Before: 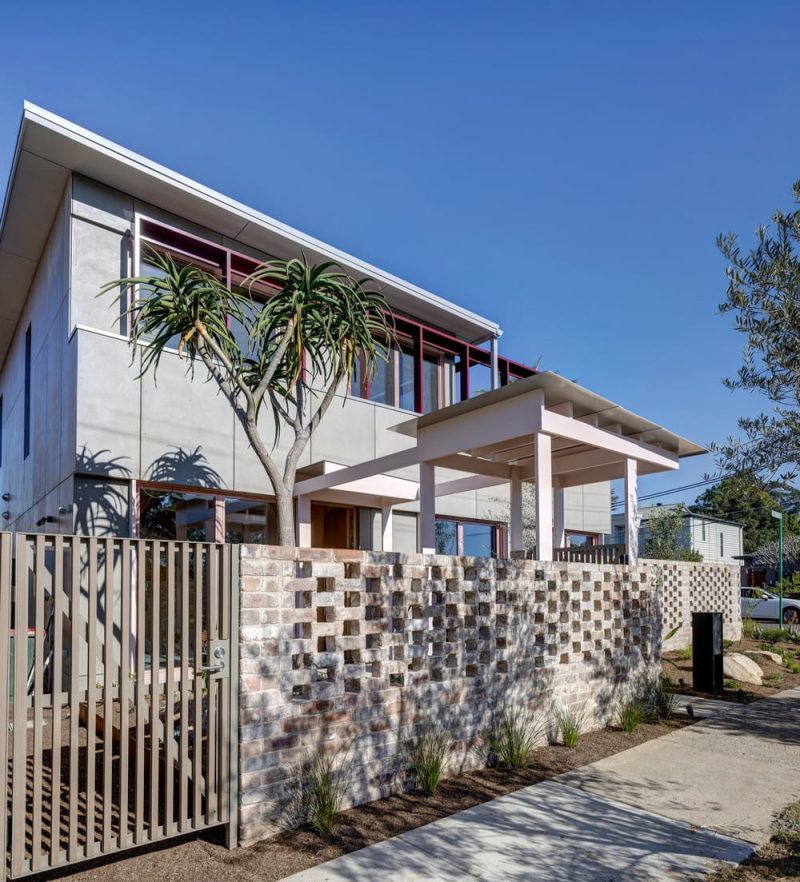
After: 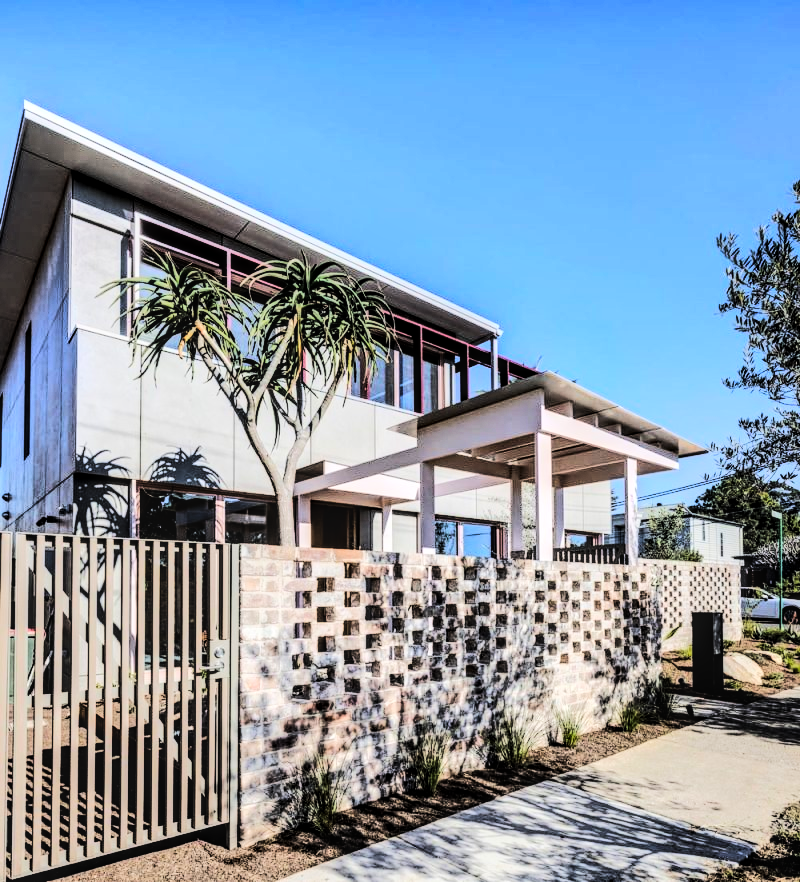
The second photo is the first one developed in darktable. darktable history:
tone curve: curves: ch0 [(0, 0) (0.086, 0.006) (0.148, 0.021) (0.245, 0.105) (0.374, 0.401) (0.444, 0.631) (0.778, 0.915) (1, 1)], color space Lab, linked channels, preserve colors none
local contrast: detail 130%
